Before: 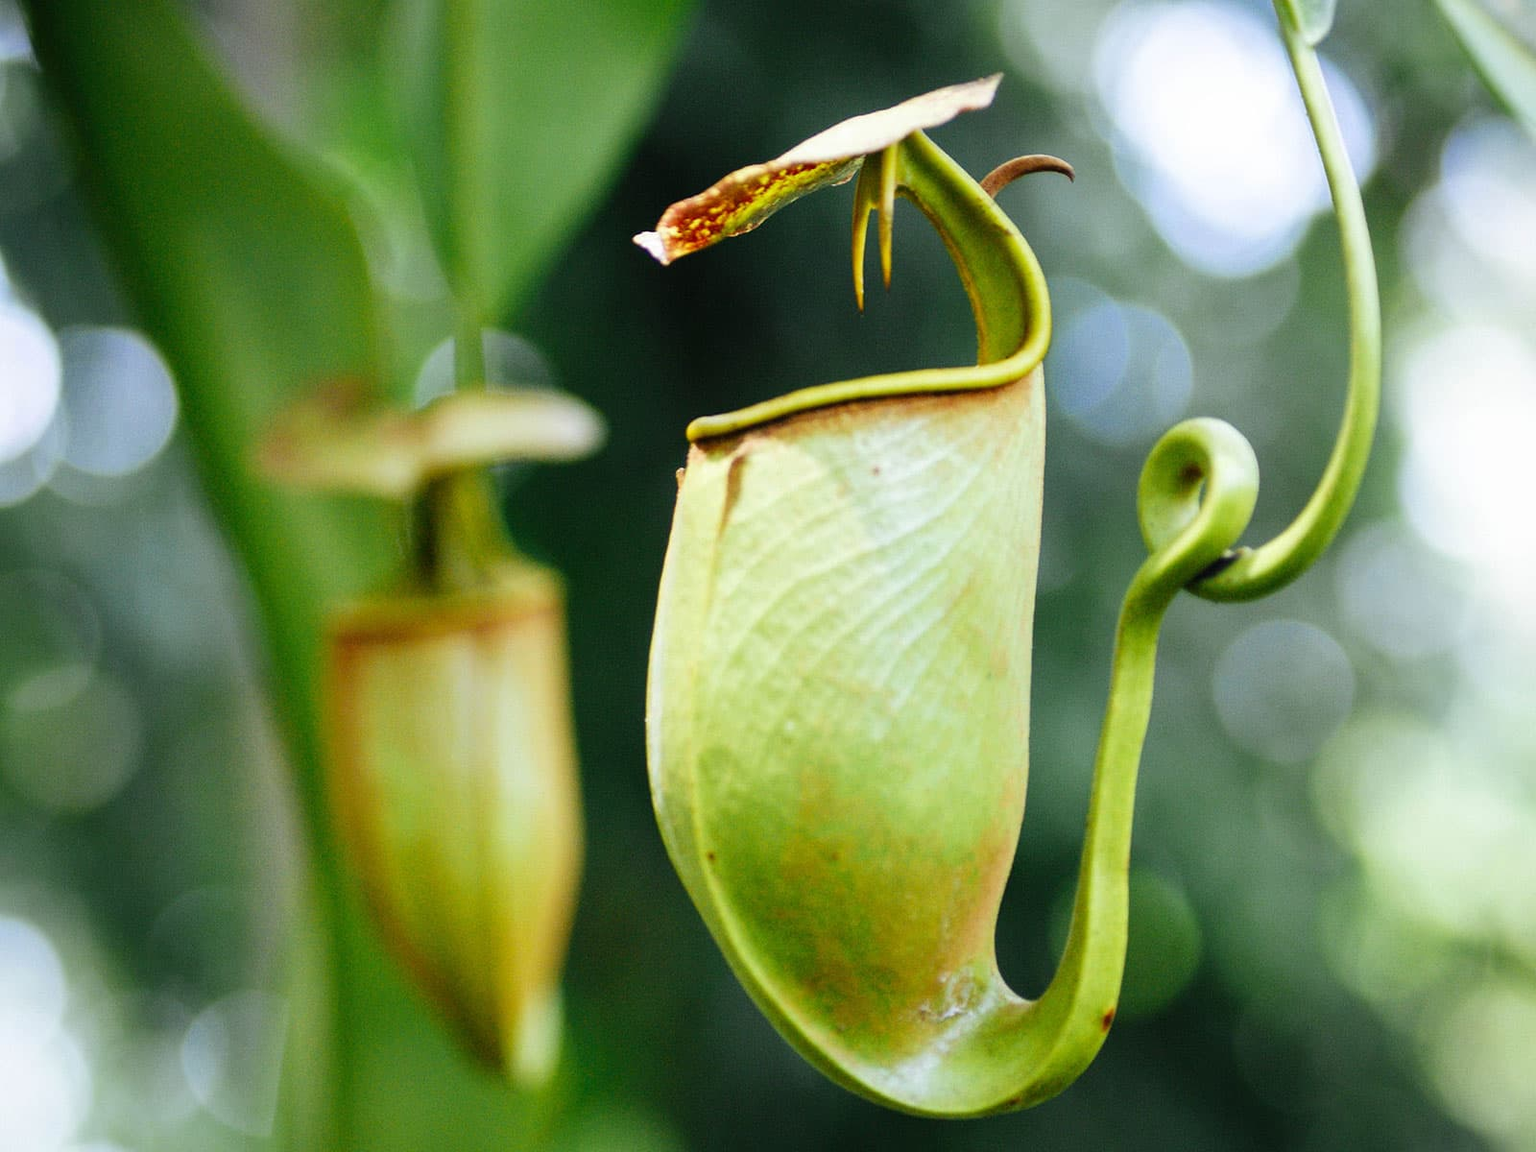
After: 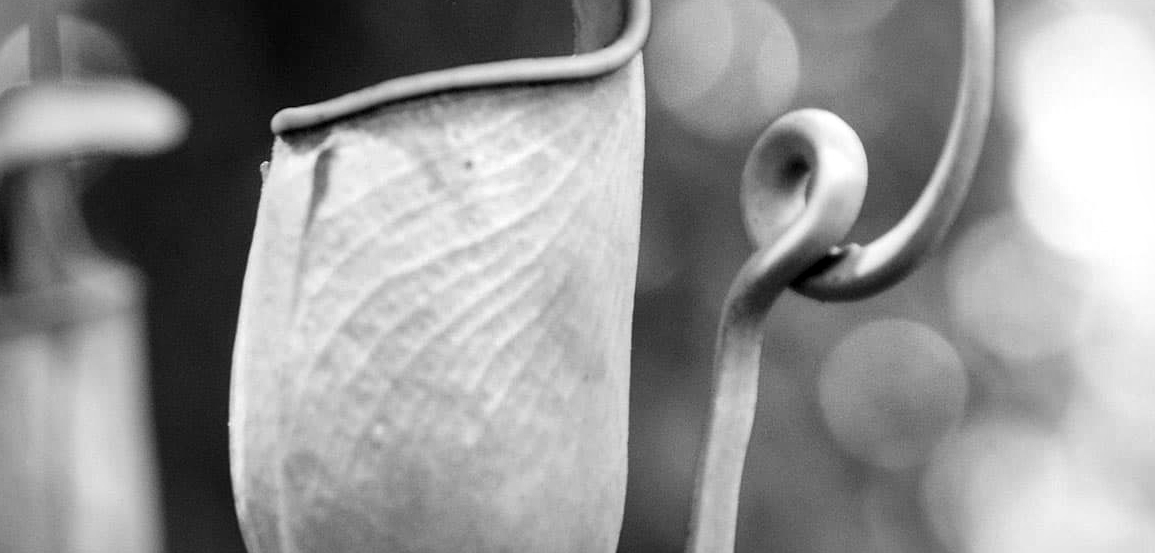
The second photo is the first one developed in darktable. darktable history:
local contrast: mode bilateral grid, contrast 24, coarseness 59, detail 151%, midtone range 0.2
color calibration: output gray [0.21, 0.42, 0.37, 0], illuminant as shot in camera, x 0.358, y 0.373, temperature 4628.91 K
crop and rotate: left 27.784%, top 27.185%, bottom 26.716%
